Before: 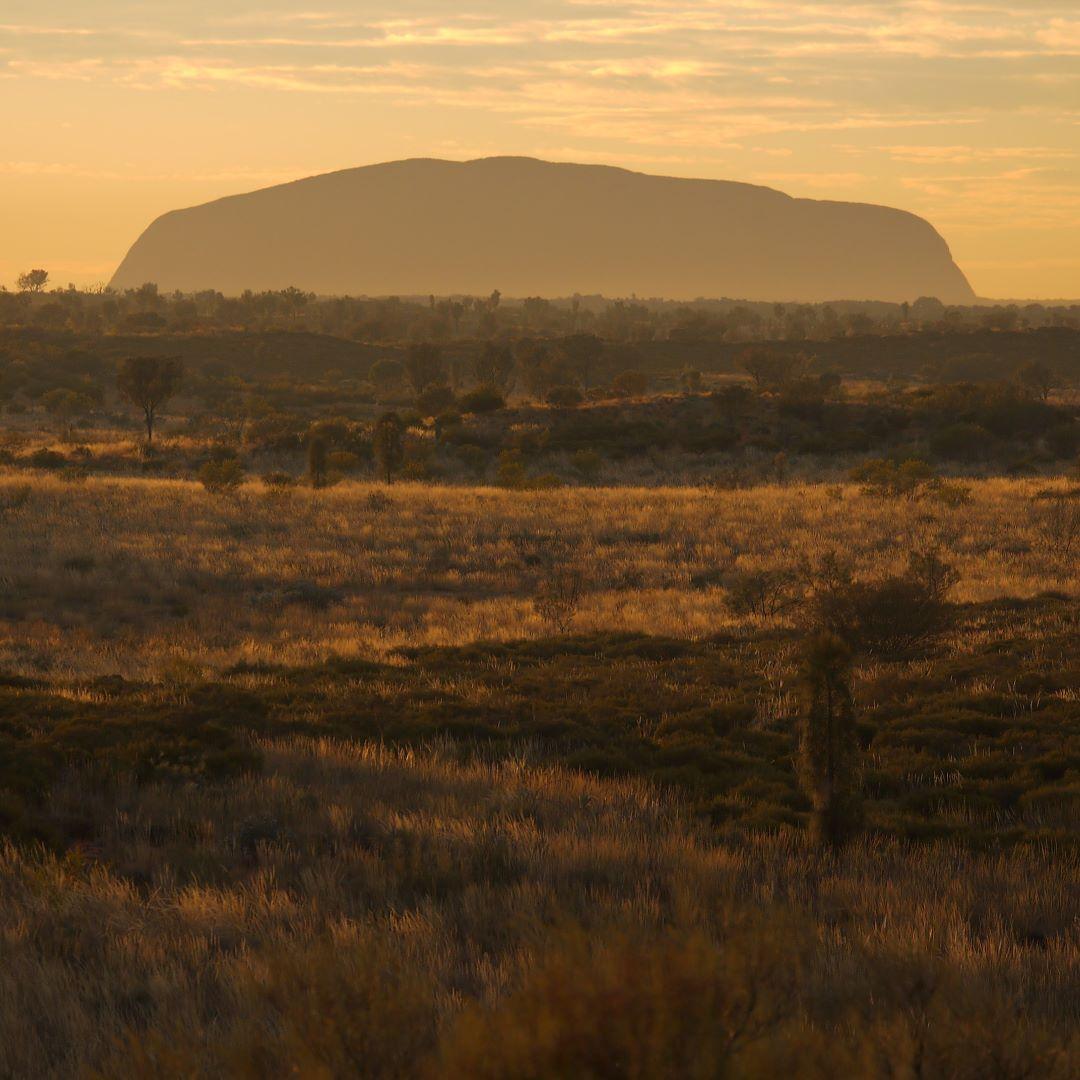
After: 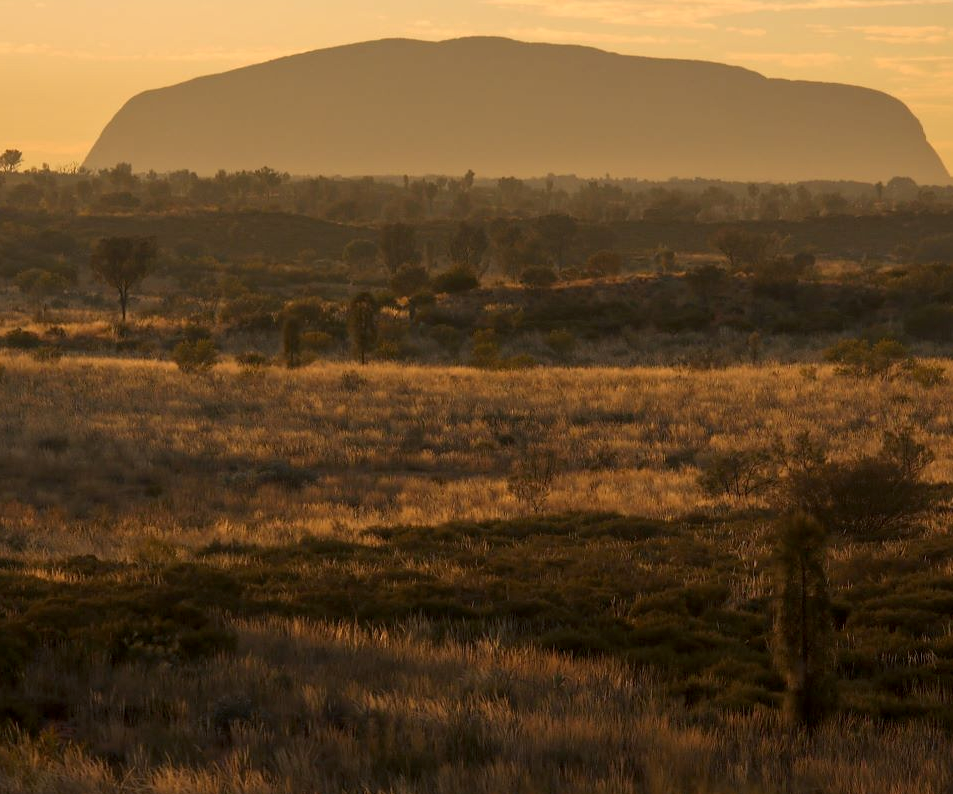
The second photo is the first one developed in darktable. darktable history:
local contrast: on, module defaults
exposure: black level correction 0.002, compensate exposure bias true, compensate highlight preservation false
crop and rotate: left 2.469%, top 11.195%, right 9.234%, bottom 15.209%
